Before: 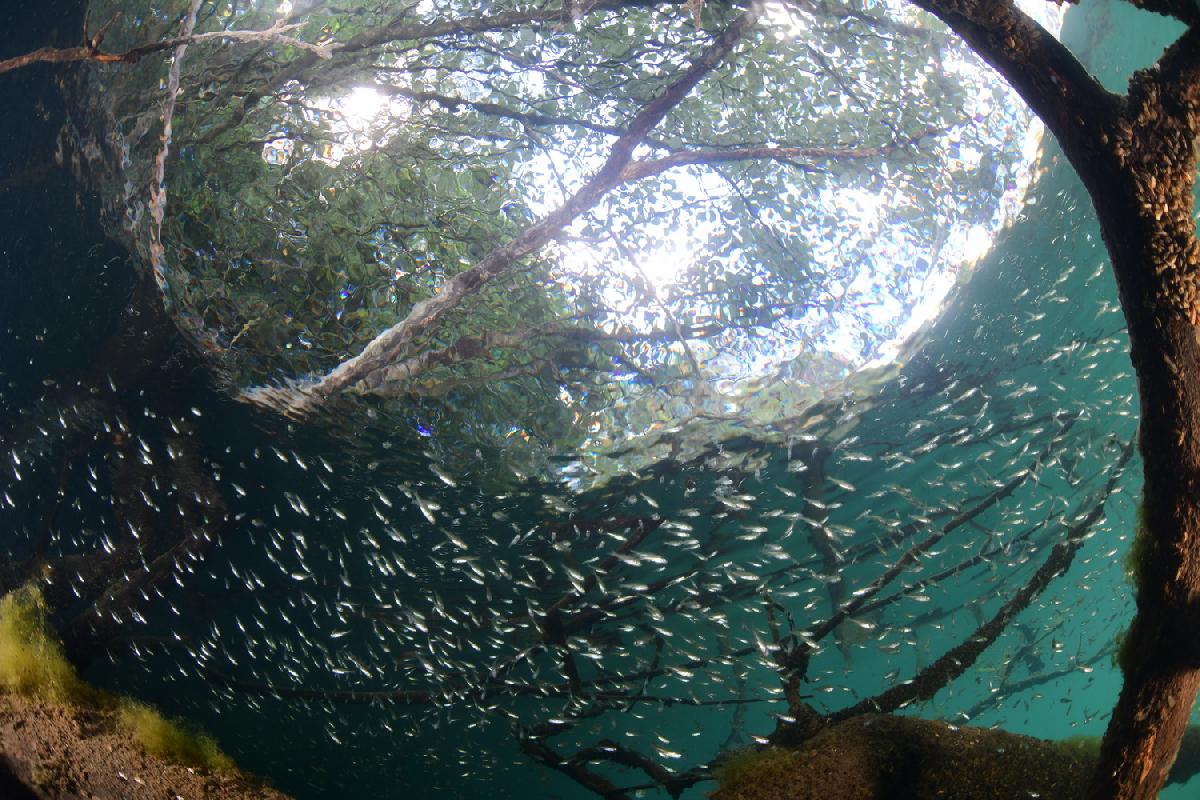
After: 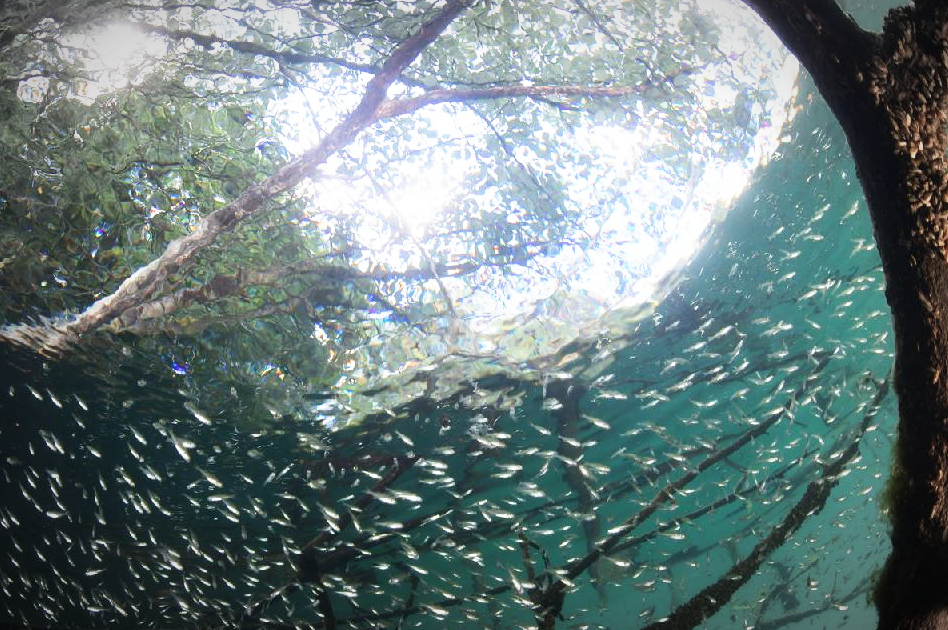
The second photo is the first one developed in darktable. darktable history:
levels: levels [0, 0.51, 1]
crop and rotate: left 20.445%, top 7.845%, right 0.493%, bottom 13.367%
vignetting: automatic ratio true
base curve: curves: ch0 [(0, 0) (0.557, 0.834) (1, 1)], preserve colors none
